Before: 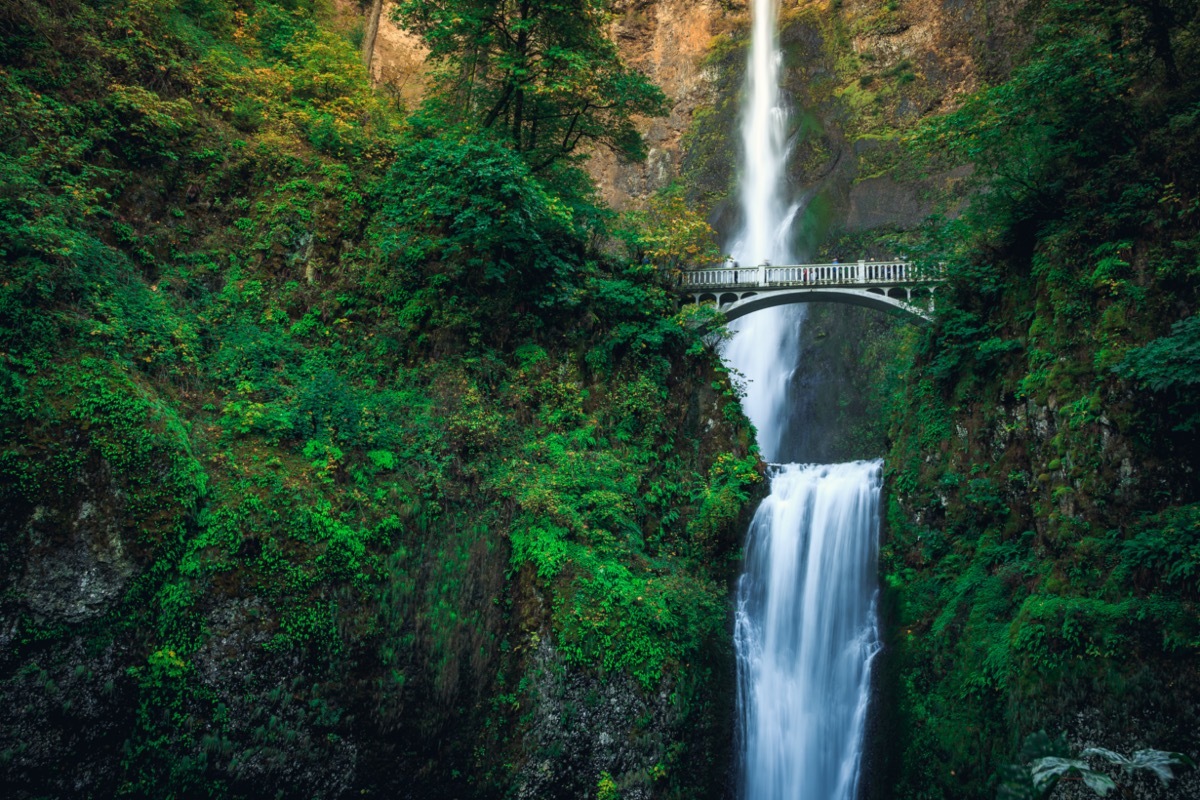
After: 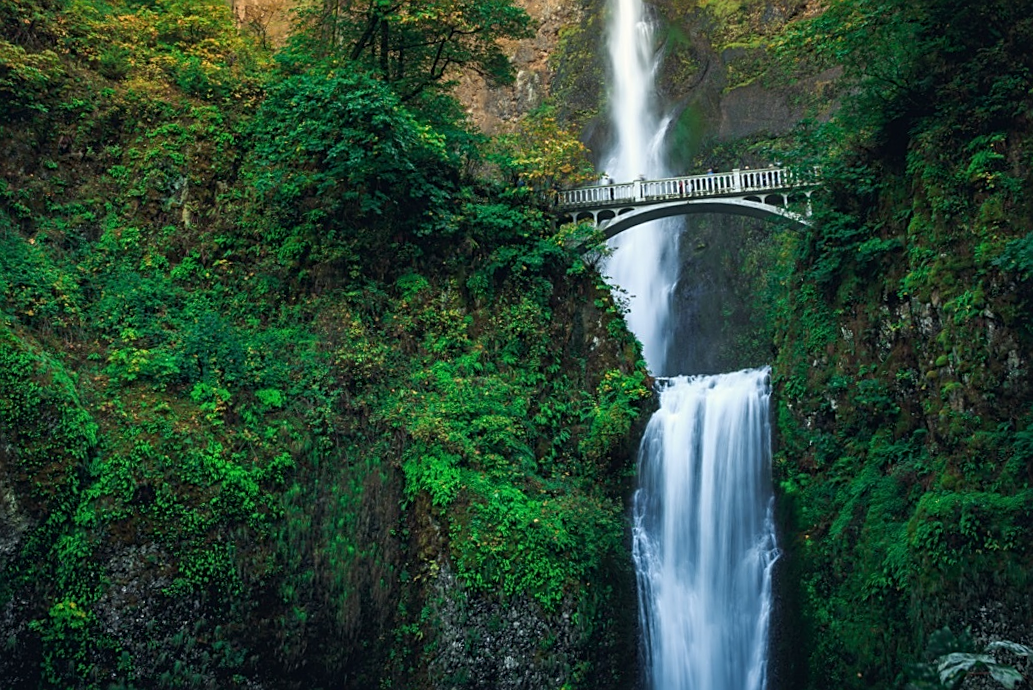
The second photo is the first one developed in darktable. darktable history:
crop and rotate: angle 3.59°, left 5.972%, top 5.673%
sharpen: on, module defaults
